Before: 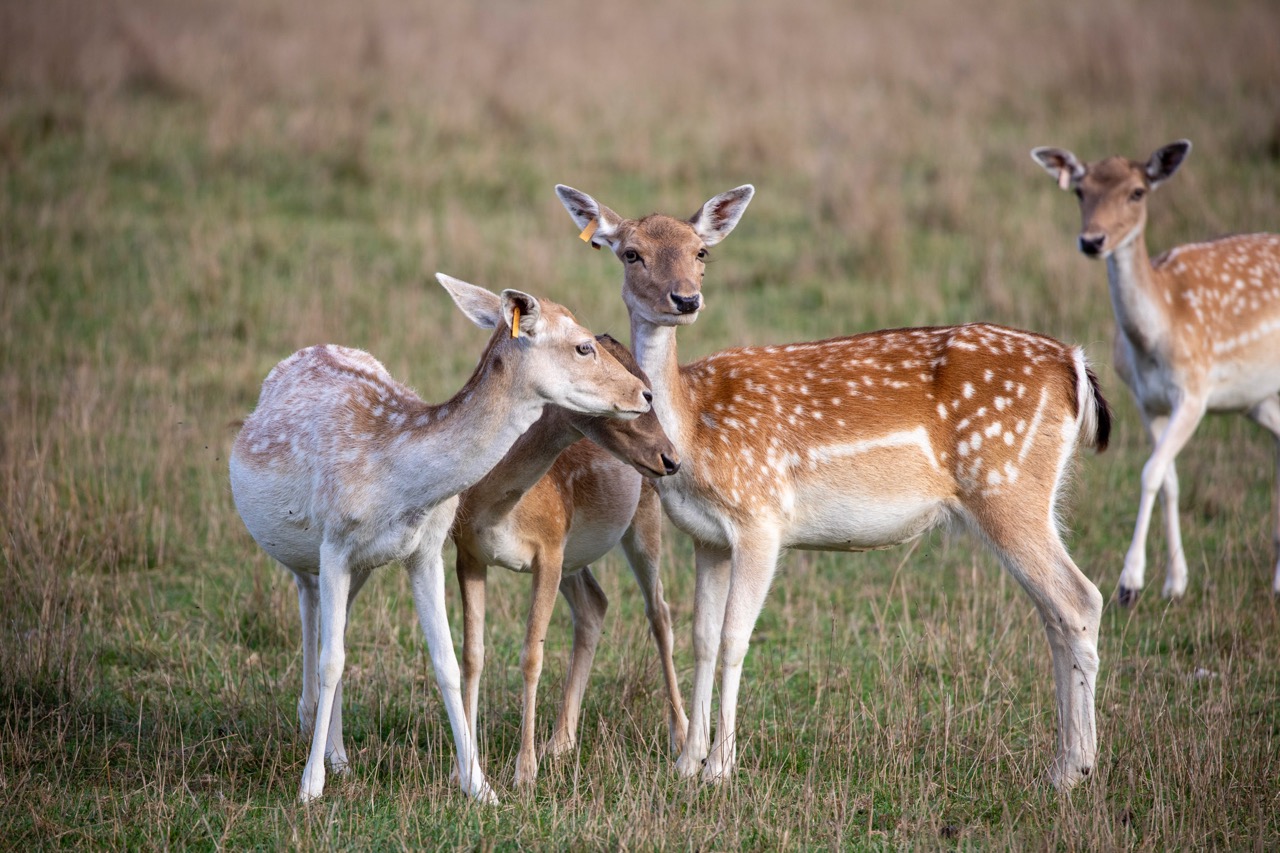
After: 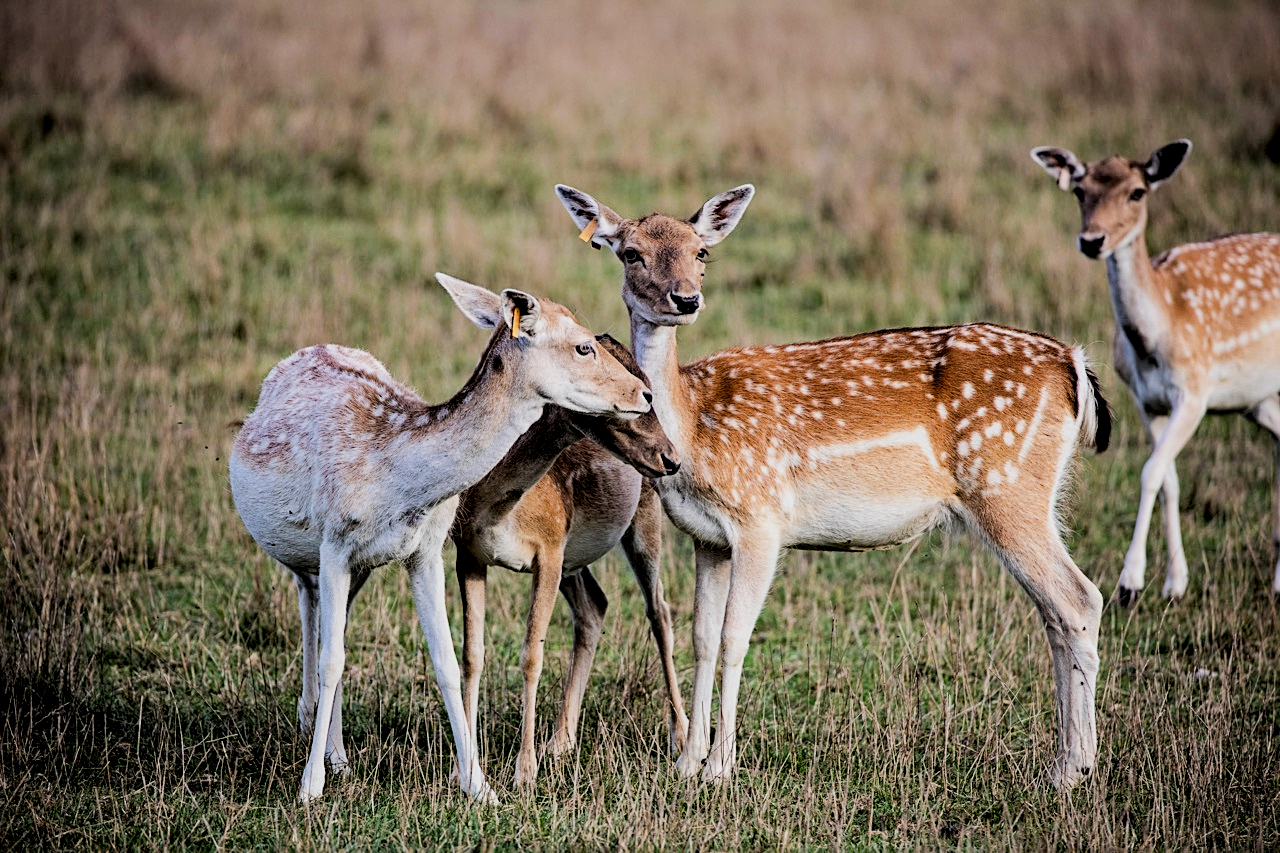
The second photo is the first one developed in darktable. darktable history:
local contrast: highlights 103%, shadows 101%, detail 119%, midtone range 0.2
color balance rgb: perceptual saturation grading › global saturation 0.465%
haze removal: strength 0.296, distance 0.246, compatibility mode true, adaptive false
sharpen: on, module defaults
filmic rgb: black relative exposure -4.13 EV, white relative exposure 5.15 EV, hardness 2.06, contrast 1.168
tone equalizer: -8 EV -0.419 EV, -7 EV -0.412 EV, -6 EV -0.357 EV, -5 EV -0.22 EV, -3 EV 0.196 EV, -2 EV 0.33 EV, -1 EV 0.373 EV, +0 EV 0.394 EV, edges refinement/feathering 500, mask exposure compensation -1.57 EV, preserve details no
